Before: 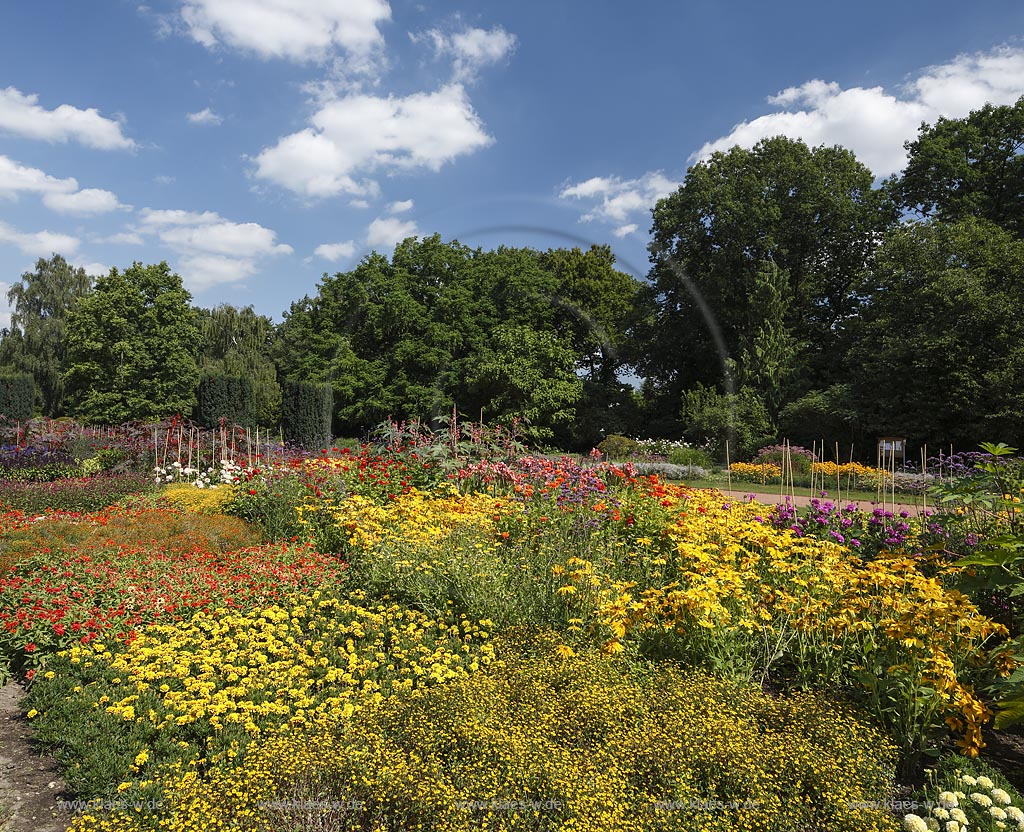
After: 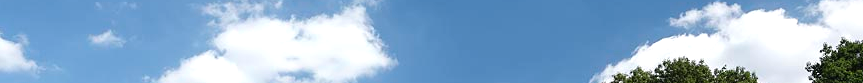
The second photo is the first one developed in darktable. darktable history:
tone equalizer: -8 EV -0.417 EV, -7 EV -0.389 EV, -6 EV -0.333 EV, -5 EV -0.222 EV, -3 EV 0.222 EV, -2 EV 0.333 EV, -1 EV 0.389 EV, +0 EV 0.417 EV, edges refinement/feathering 500, mask exposure compensation -1.57 EV, preserve details no
crop and rotate: left 9.644%, top 9.491%, right 6.021%, bottom 80.509%
